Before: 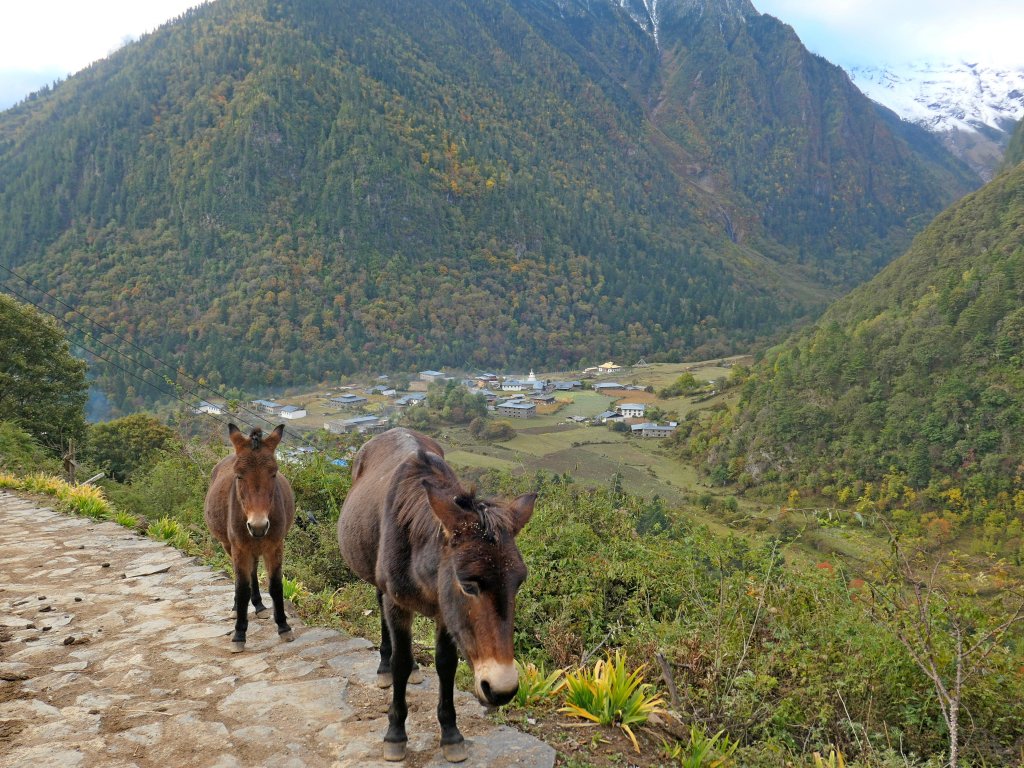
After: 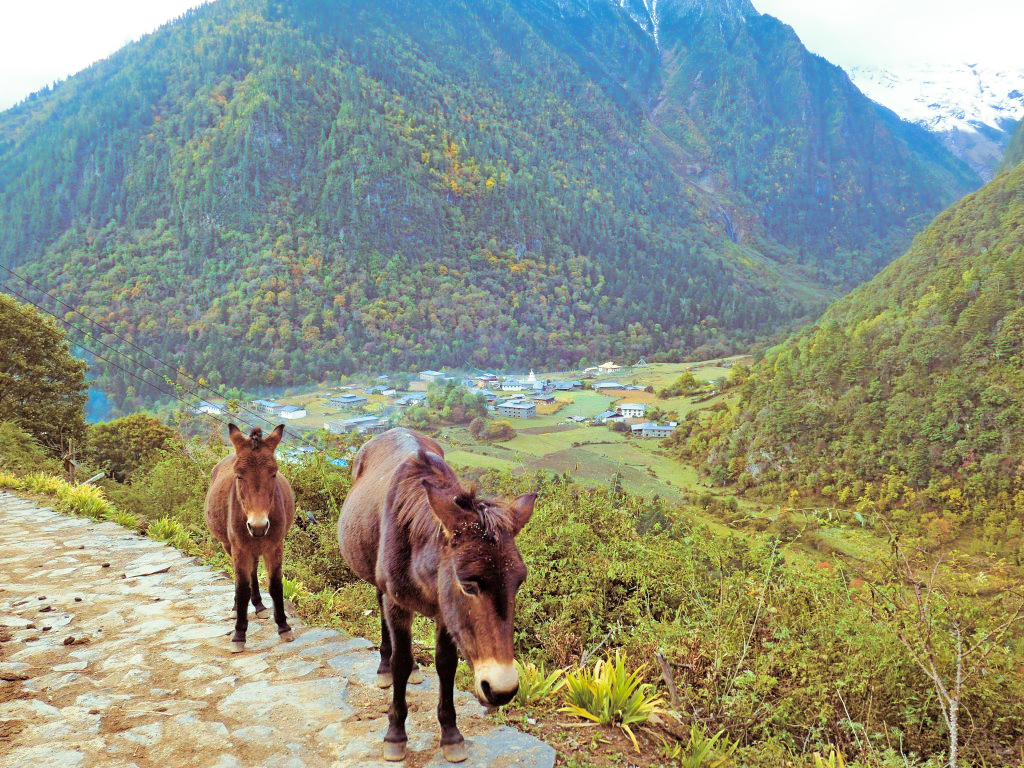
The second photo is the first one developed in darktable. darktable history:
white balance: red 0.925, blue 1.046
base curve: curves: ch0 [(0, 0) (0.008, 0.007) (0.022, 0.029) (0.048, 0.089) (0.092, 0.197) (0.191, 0.399) (0.275, 0.534) (0.357, 0.65) (0.477, 0.78) (0.542, 0.833) (0.799, 0.973) (1, 1)], preserve colors none
split-toning: on, module defaults
velvia: strength 75%
shadows and highlights: on, module defaults
